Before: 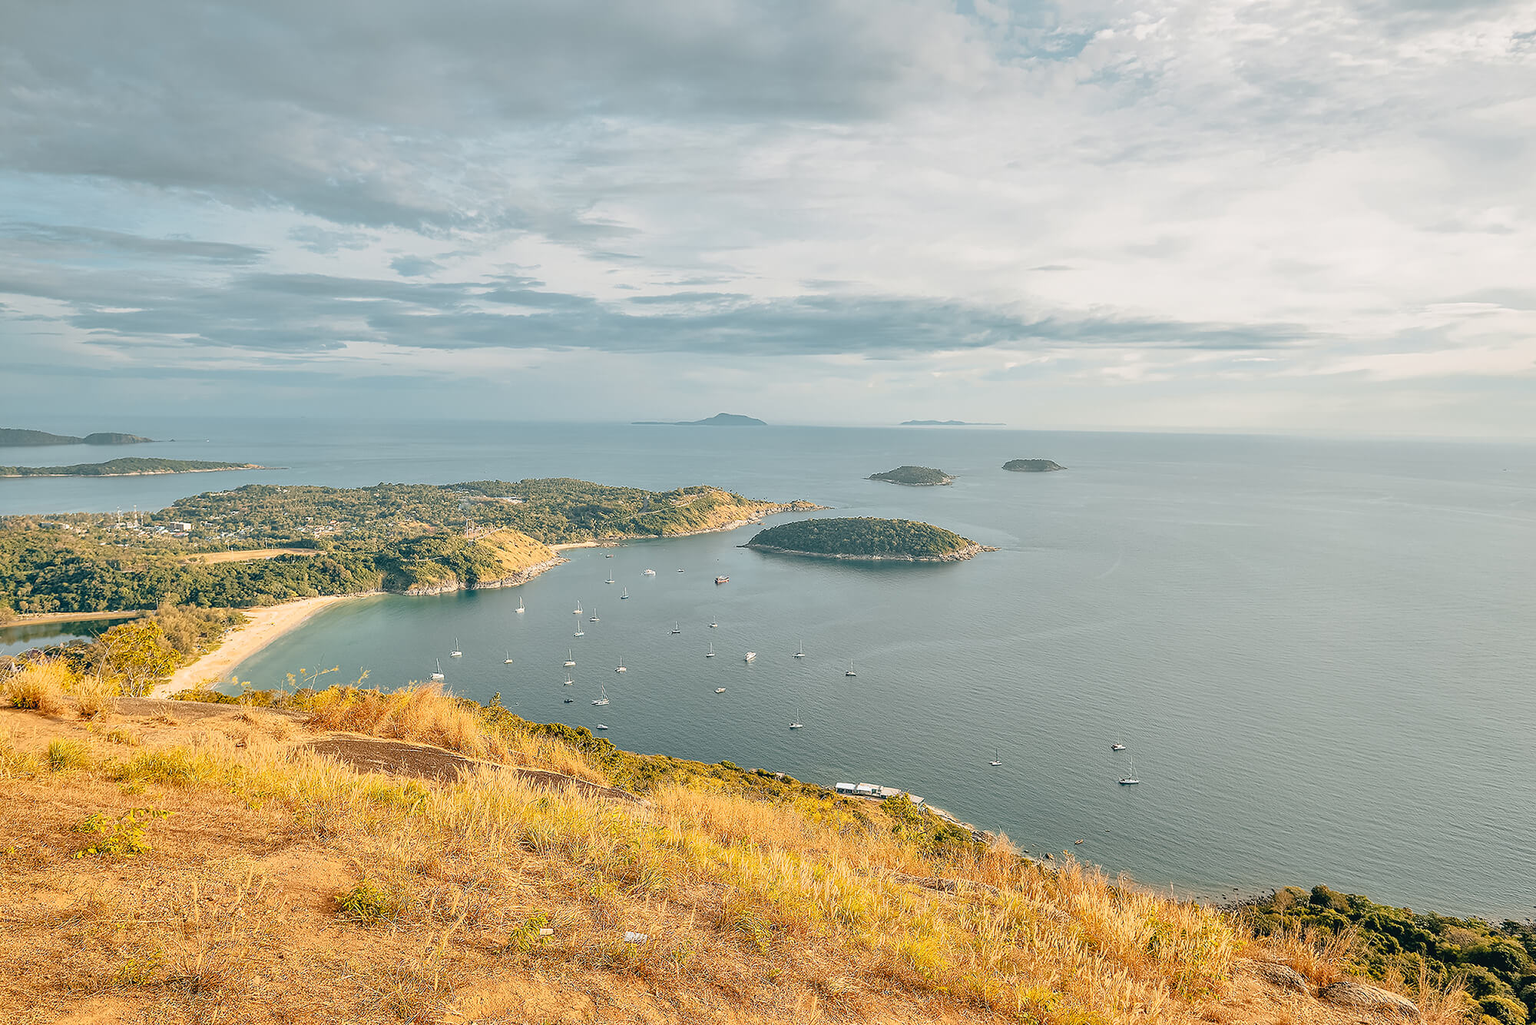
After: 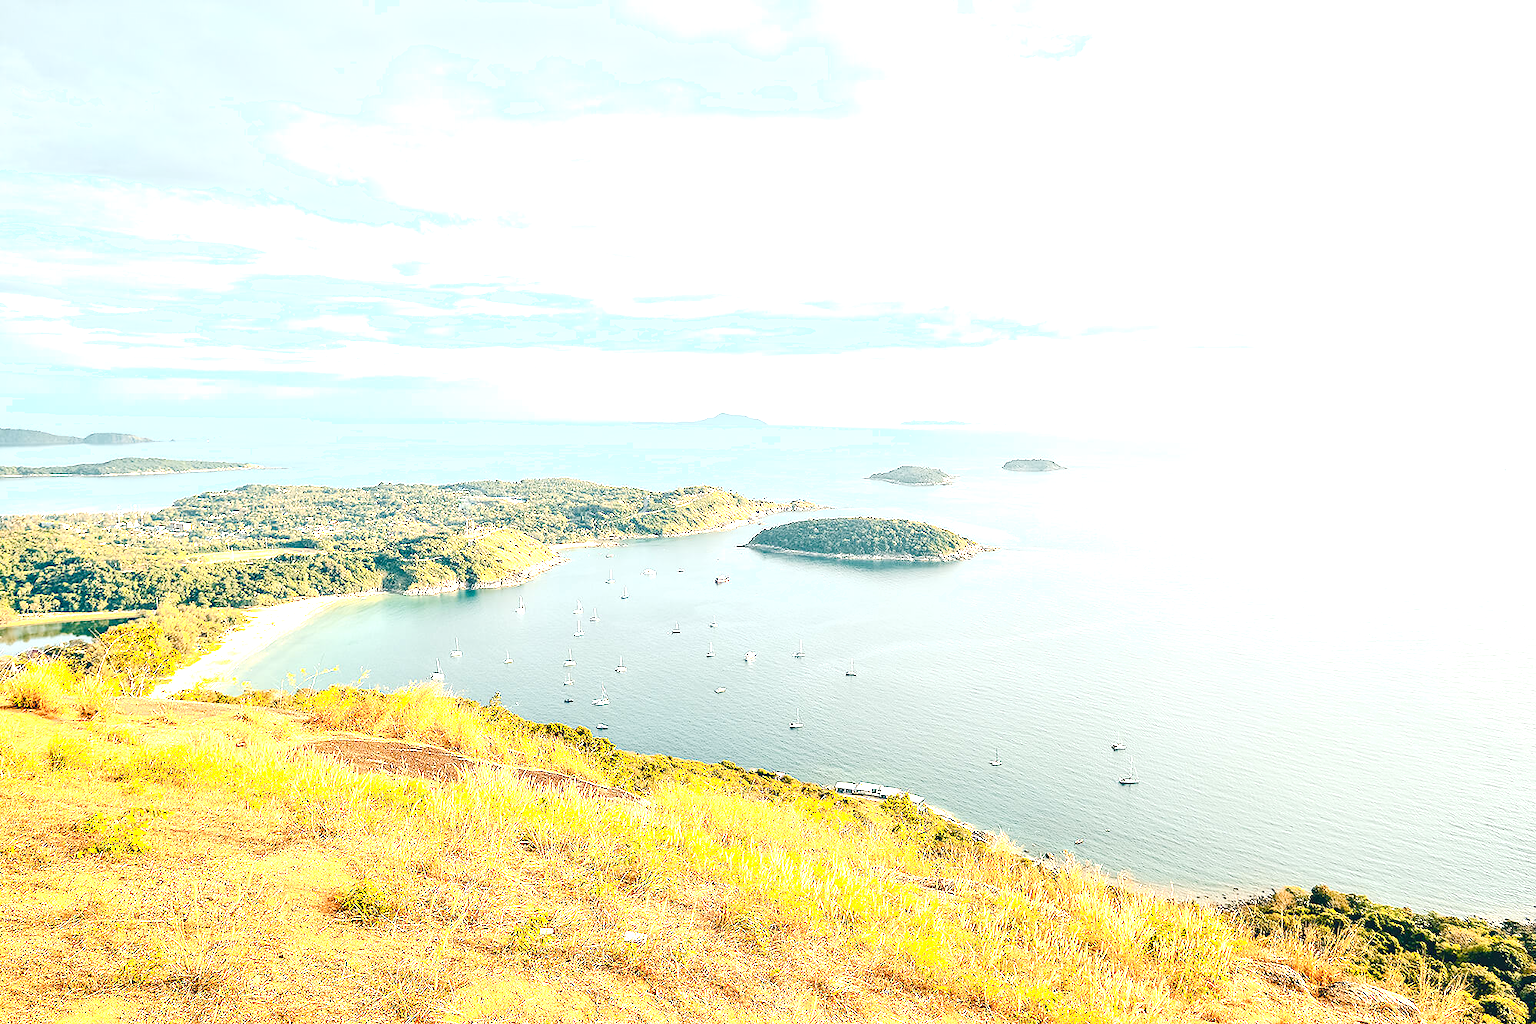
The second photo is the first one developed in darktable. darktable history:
exposure: black level correction 0, exposure 1.373 EV, compensate highlight preservation false
shadows and highlights: shadows 1.35, highlights 38.85, highlights color adjustment 0.254%
color balance rgb: linear chroma grading › global chroma -0.741%, perceptual saturation grading › global saturation 24.002%, perceptual saturation grading › highlights -24.019%, perceptual saturation grading › mid-tones 24.036%, perceptual saturation grading › shadows 41.147%
